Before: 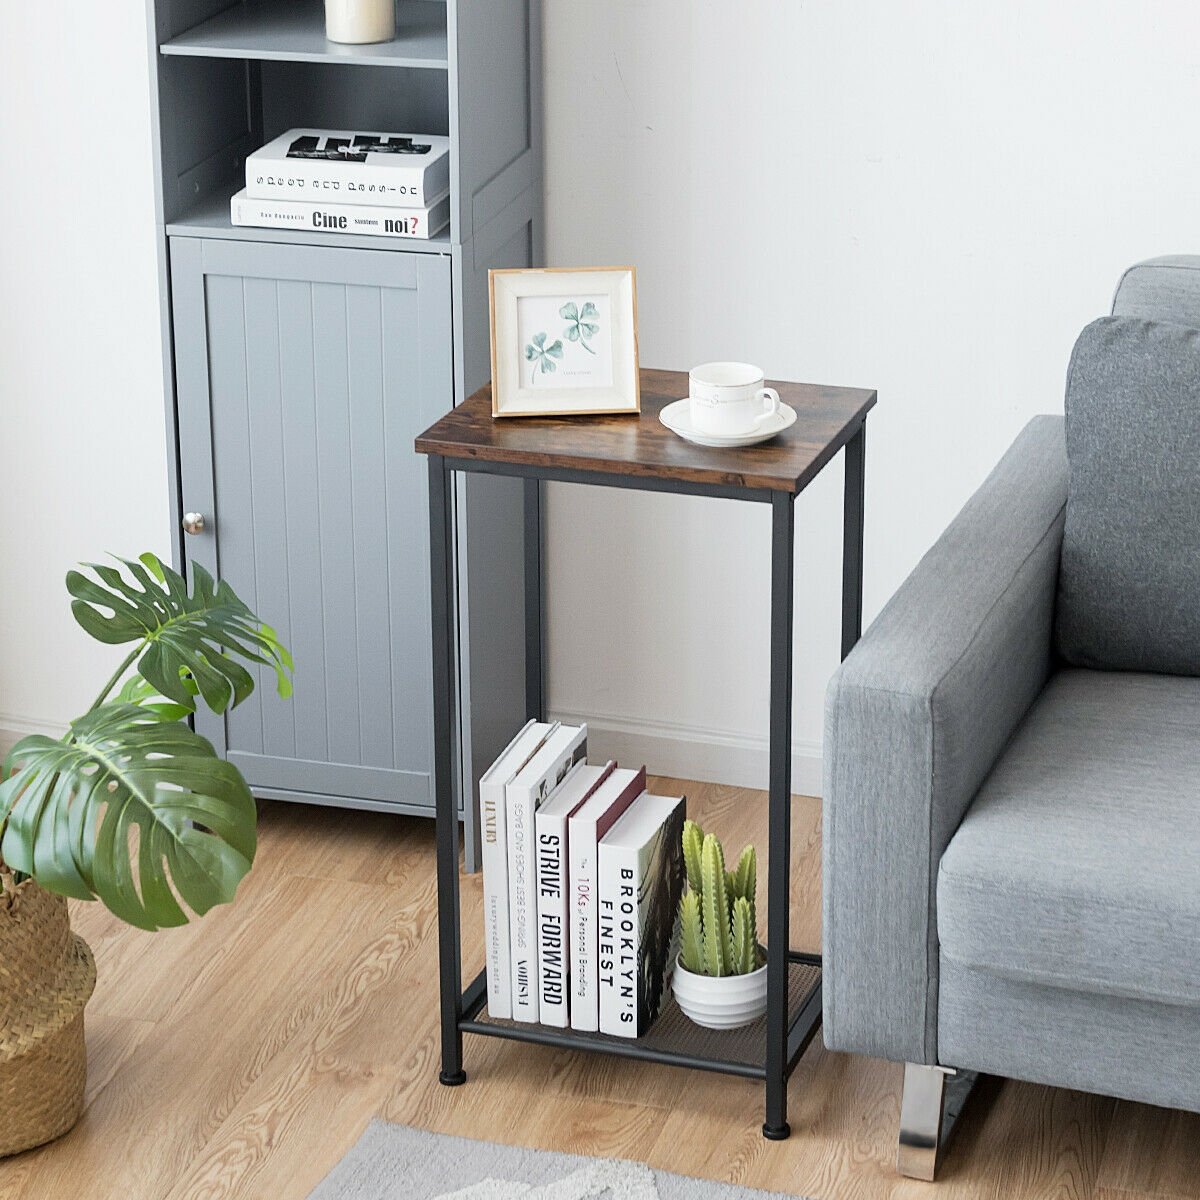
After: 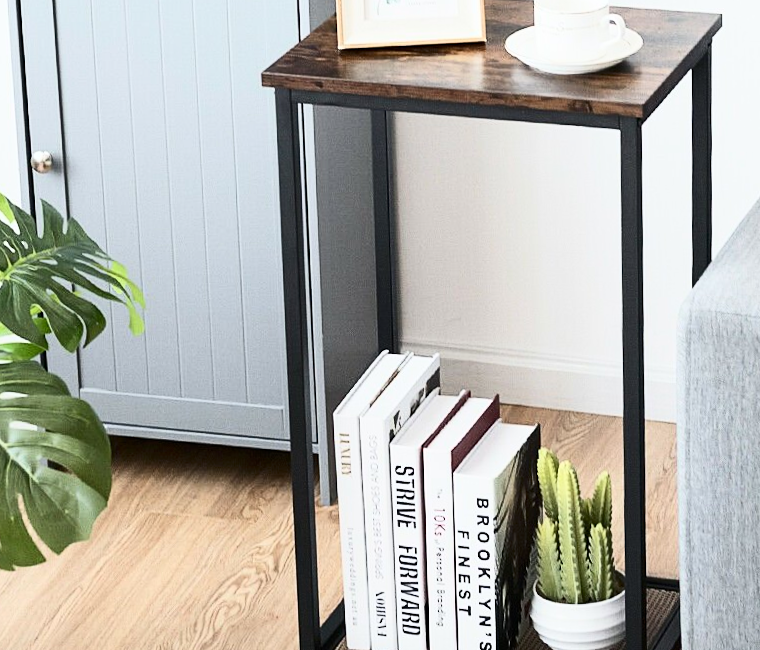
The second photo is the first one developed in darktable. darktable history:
crop: left 13.312%, top 31.28%, right 24.627%, bottom 15.582%
tone equalizer: on, module defaults
contrast brightness saturation: contrast 0.39, brightness 0.1
rotate and perspective: rotation -1.24°, automatic cropping off
